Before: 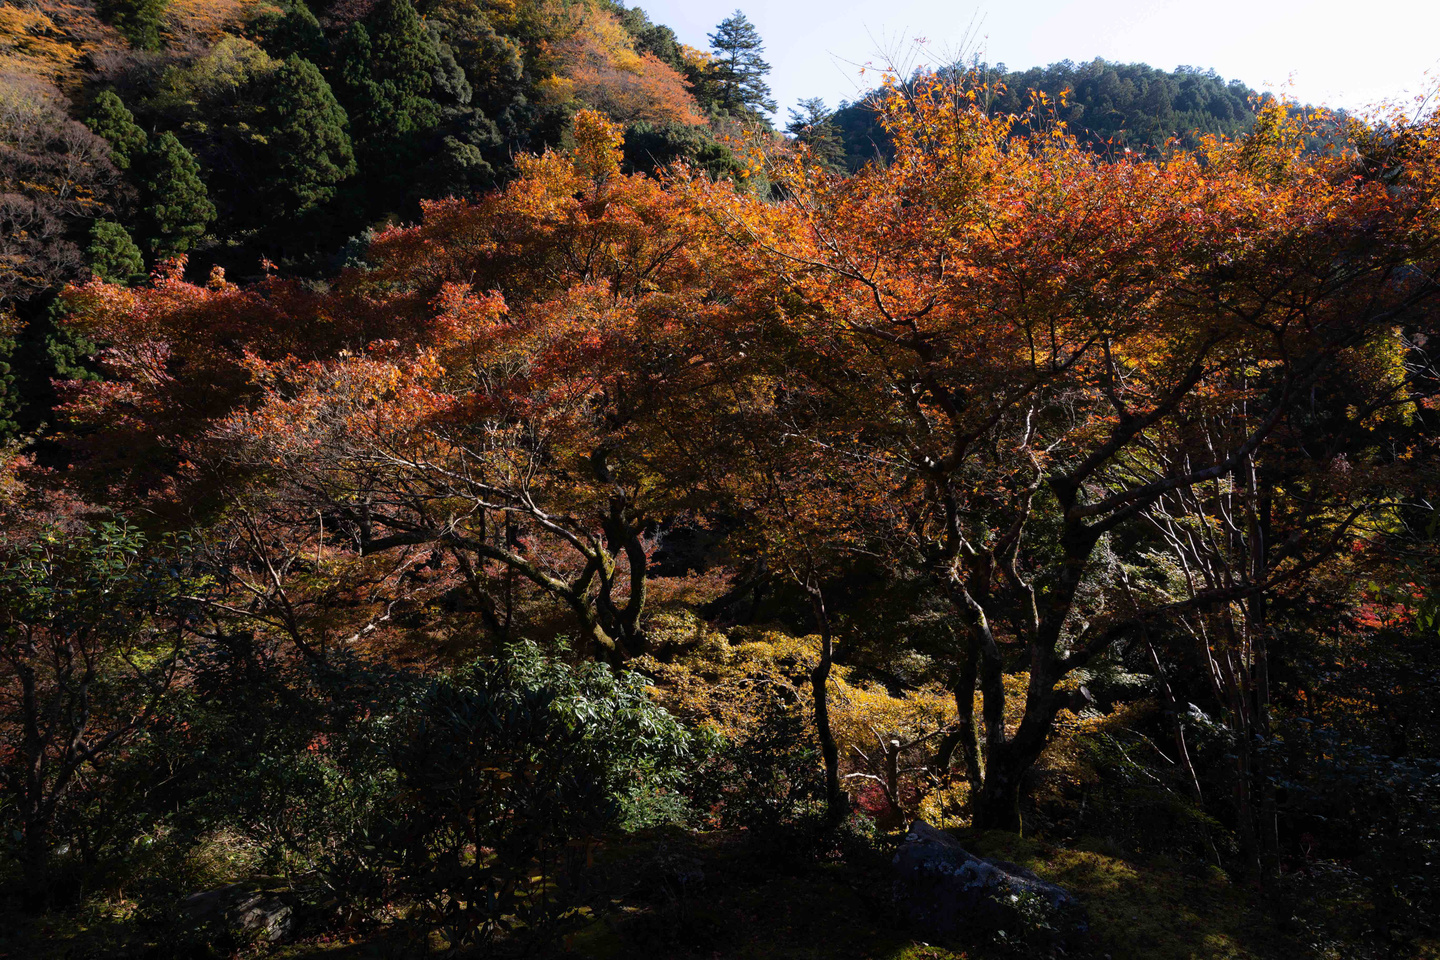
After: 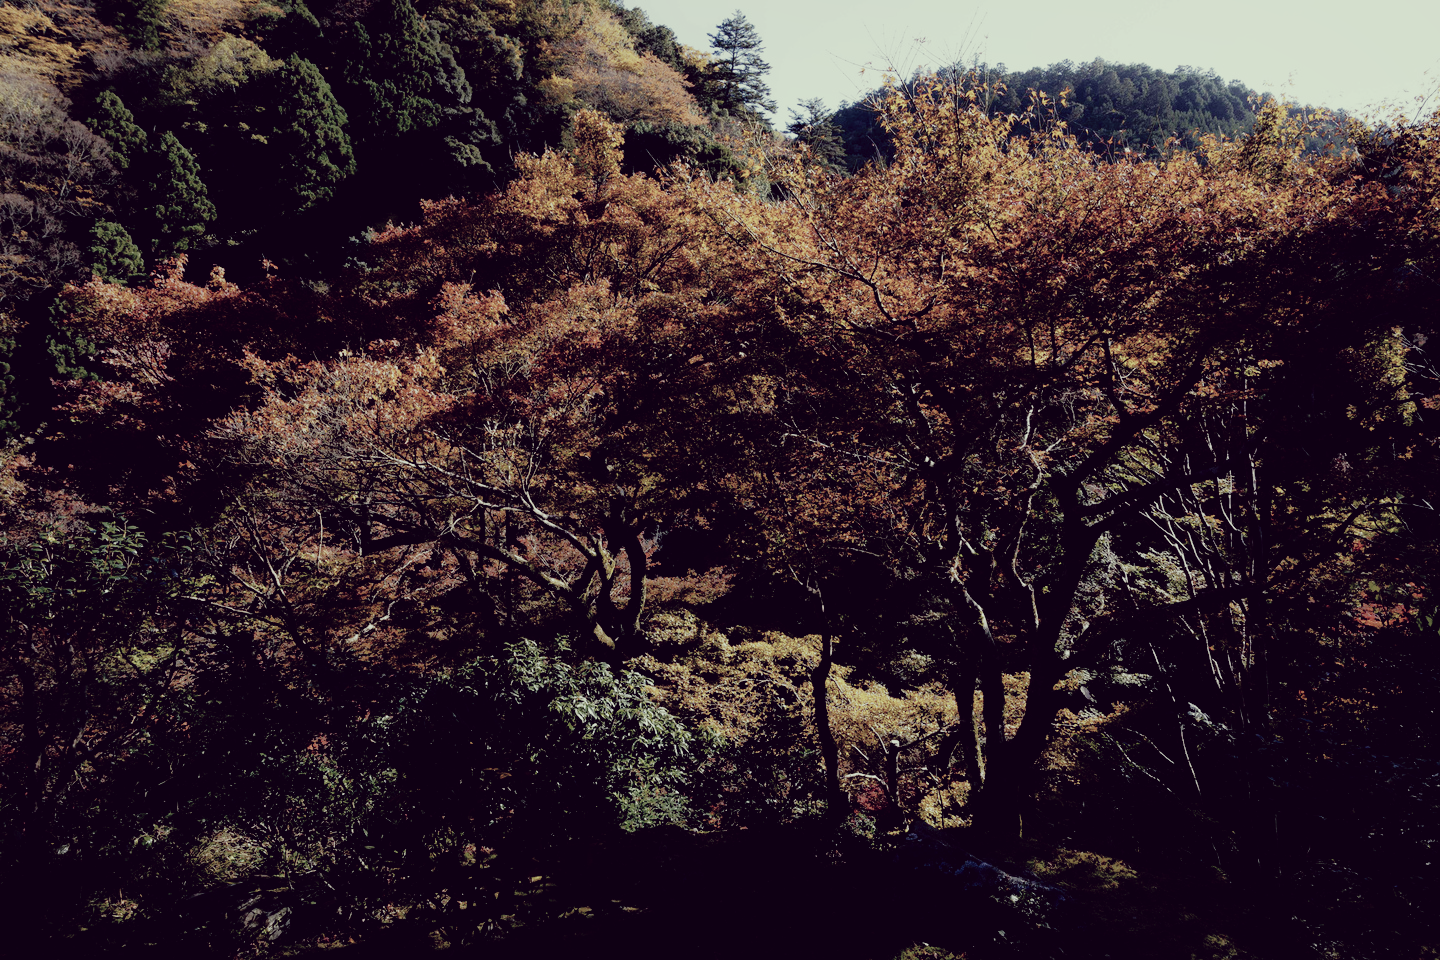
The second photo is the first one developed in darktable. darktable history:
shadows and highlights: on, module defaults
color balance rgb: shadows lift › chroma 2%, shadows lift › hue 185.64°, power › luminance 1.48%, highlights gain › chroma 3%, highlights gain › hue 54.51°, global offset › luminance -0.4%, perceptual saturation grading › highlights -18.47%, perceptual saturation grading › mid-tones 6.62%, perceptual saturation grading › shadows 28.22%, perceptual brilliance grading › highlights 15.68%, perceptual brilliance grading › shadows -14.29%, global vibrance 25.96%, contrast 6.45%
color correction: highlights a* -20.17, highlights b* 20.27, shadows a* 20.03, shadows b* -20.46, saturation 0.43
sigmoid: skew -0.2, preserve hue 0%, red attenuation 0.1, red rotation 0.035, green attenuation 0.1, green rotation -0.017, blue attenuation 0.15, blue rotation -0.052, base primaries Rec2020
